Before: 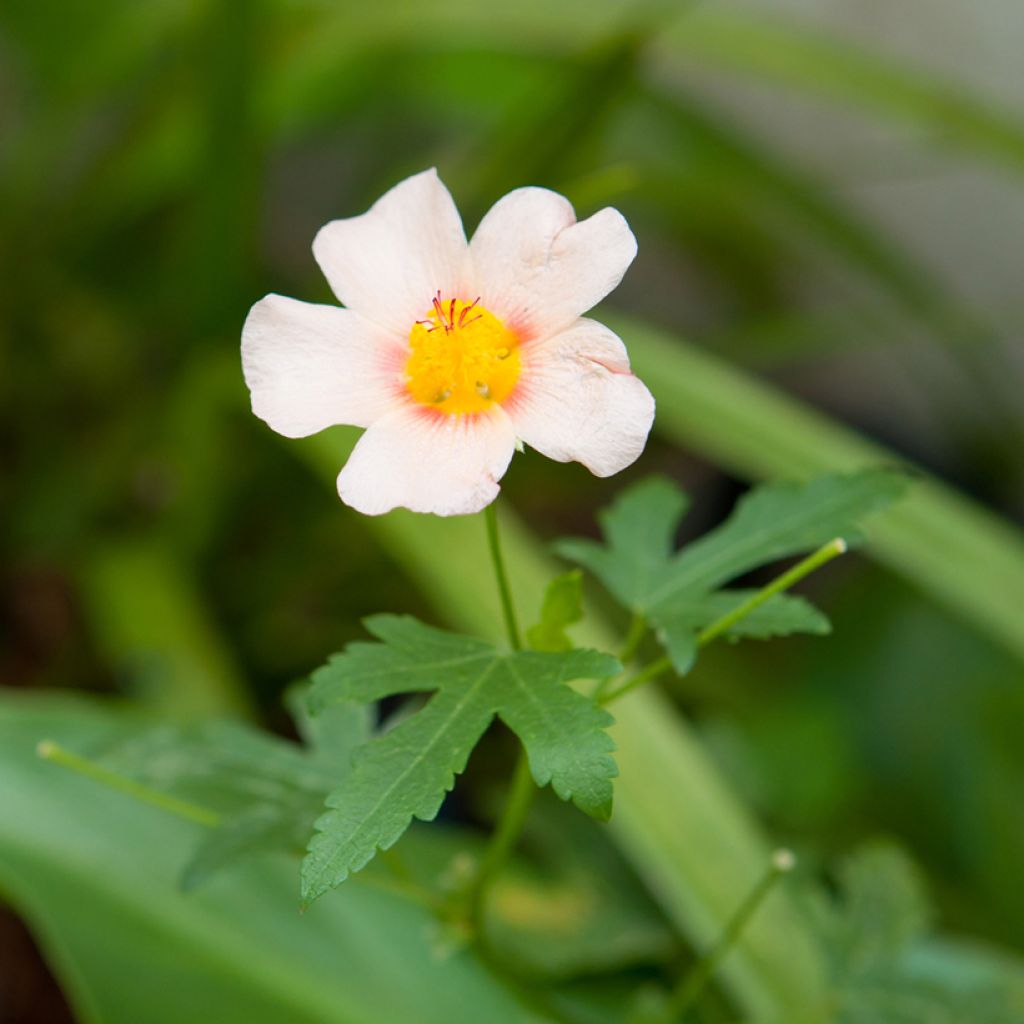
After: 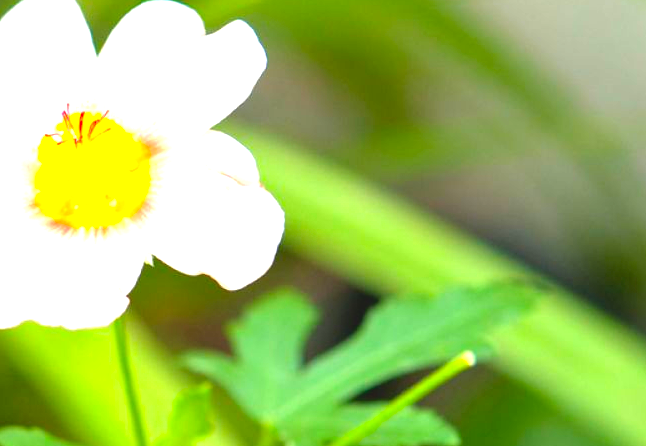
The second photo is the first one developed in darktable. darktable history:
contrast brightness saturation: contrast -0.188, saturation 0.188
crop: left 36.253%, top 18.269%, right 0.6%, bottom 38.093%
exposure: black level correction 0, exposure 1.475 EV, compensate highlight preservation false
tone equalizer: -8 EV -0.38 EV, -7 EV -0.418 EV, -6 EV -0.355 EV, -5 EV -0.198 EV, -3 EV 0.24 EV, -2 EV 0.336 EV, -1 EV 0.387 EV, +0 EV 0.413 EV, mask exposure compensation -0.514 EV
